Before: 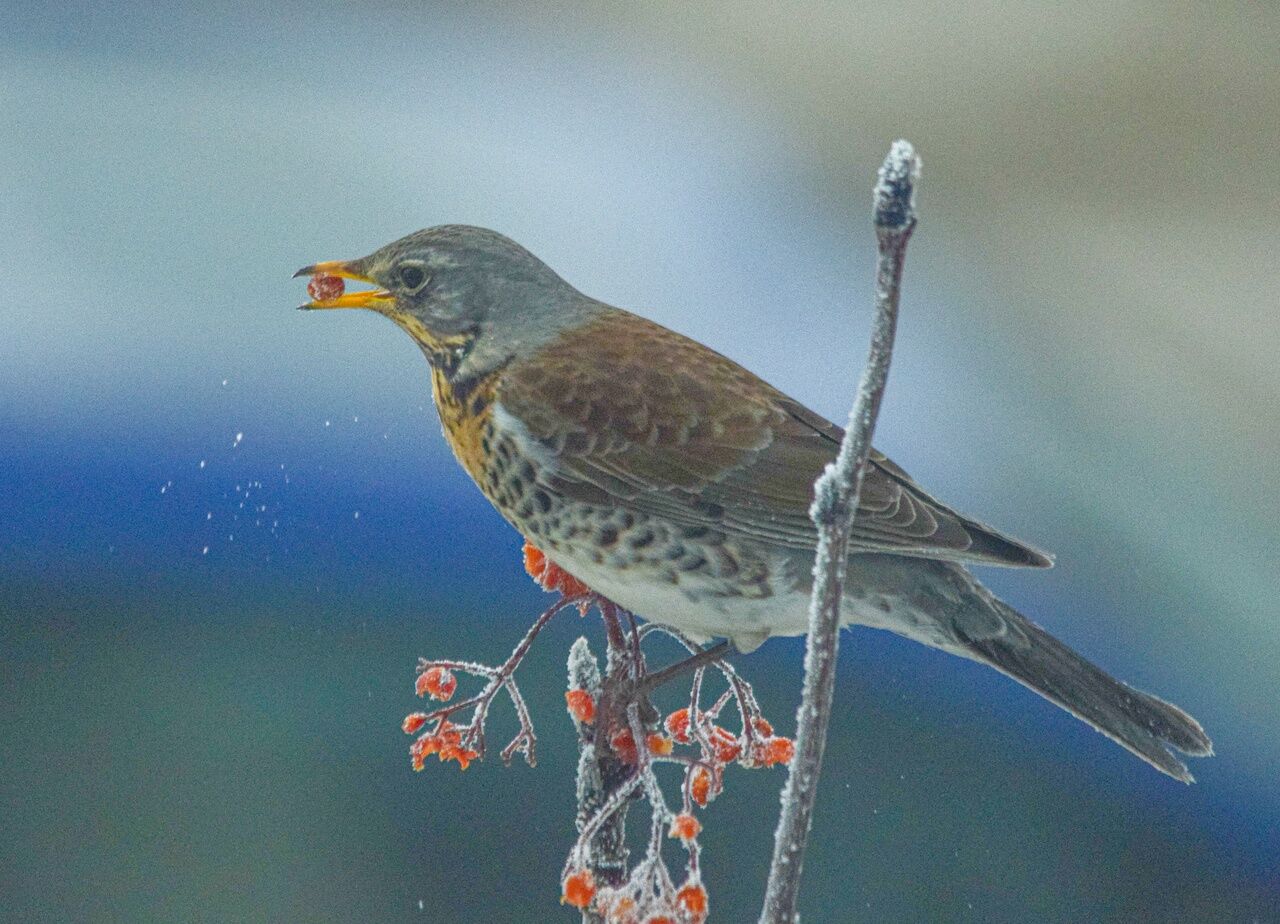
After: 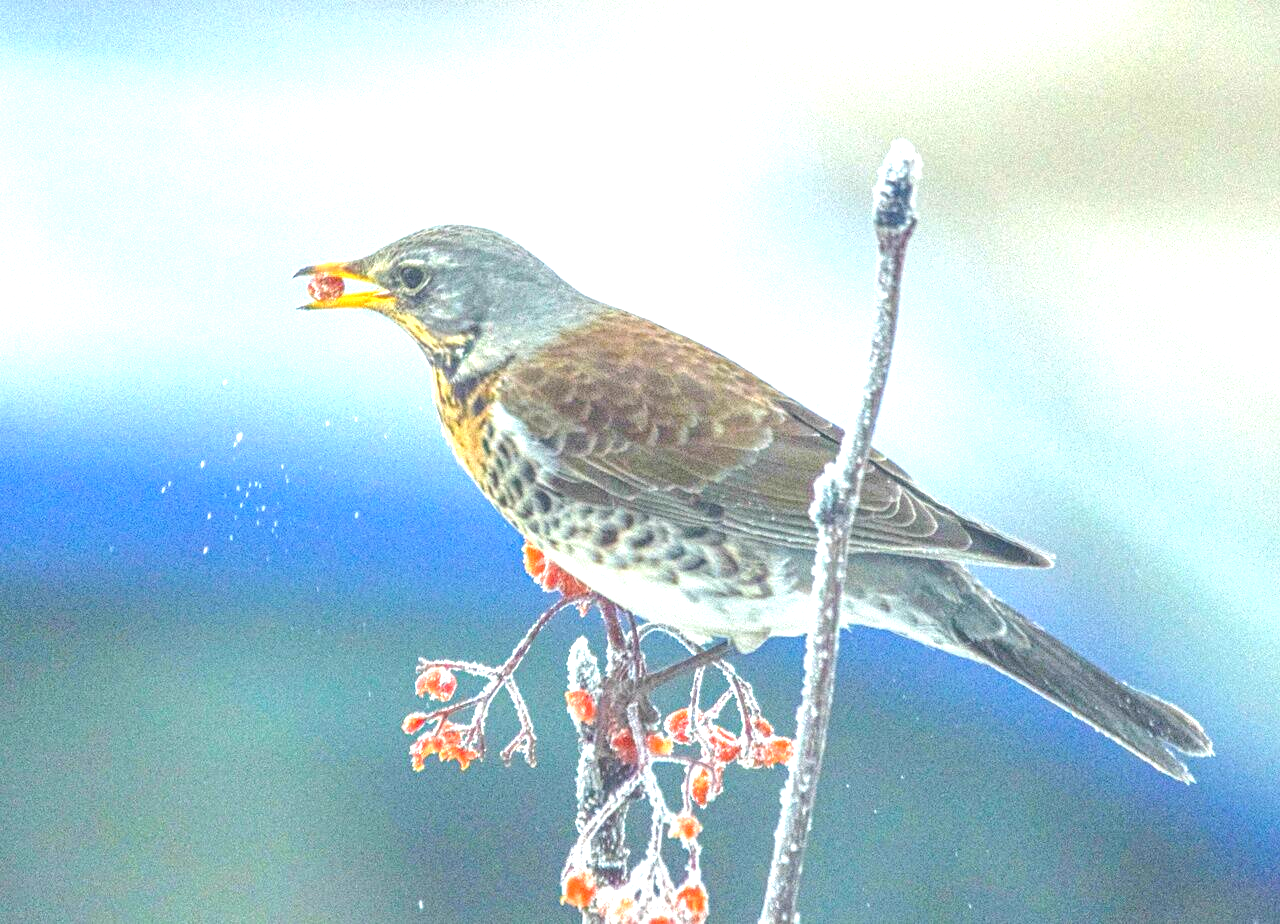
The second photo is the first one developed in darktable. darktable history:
exposure: black level correction 0, exposure 1.675 EV, compensate exposure bias true, compensate highlight preservation false
local contrast: highlights 100%, shadows 100%, detail 120%, midtone range 0.2
